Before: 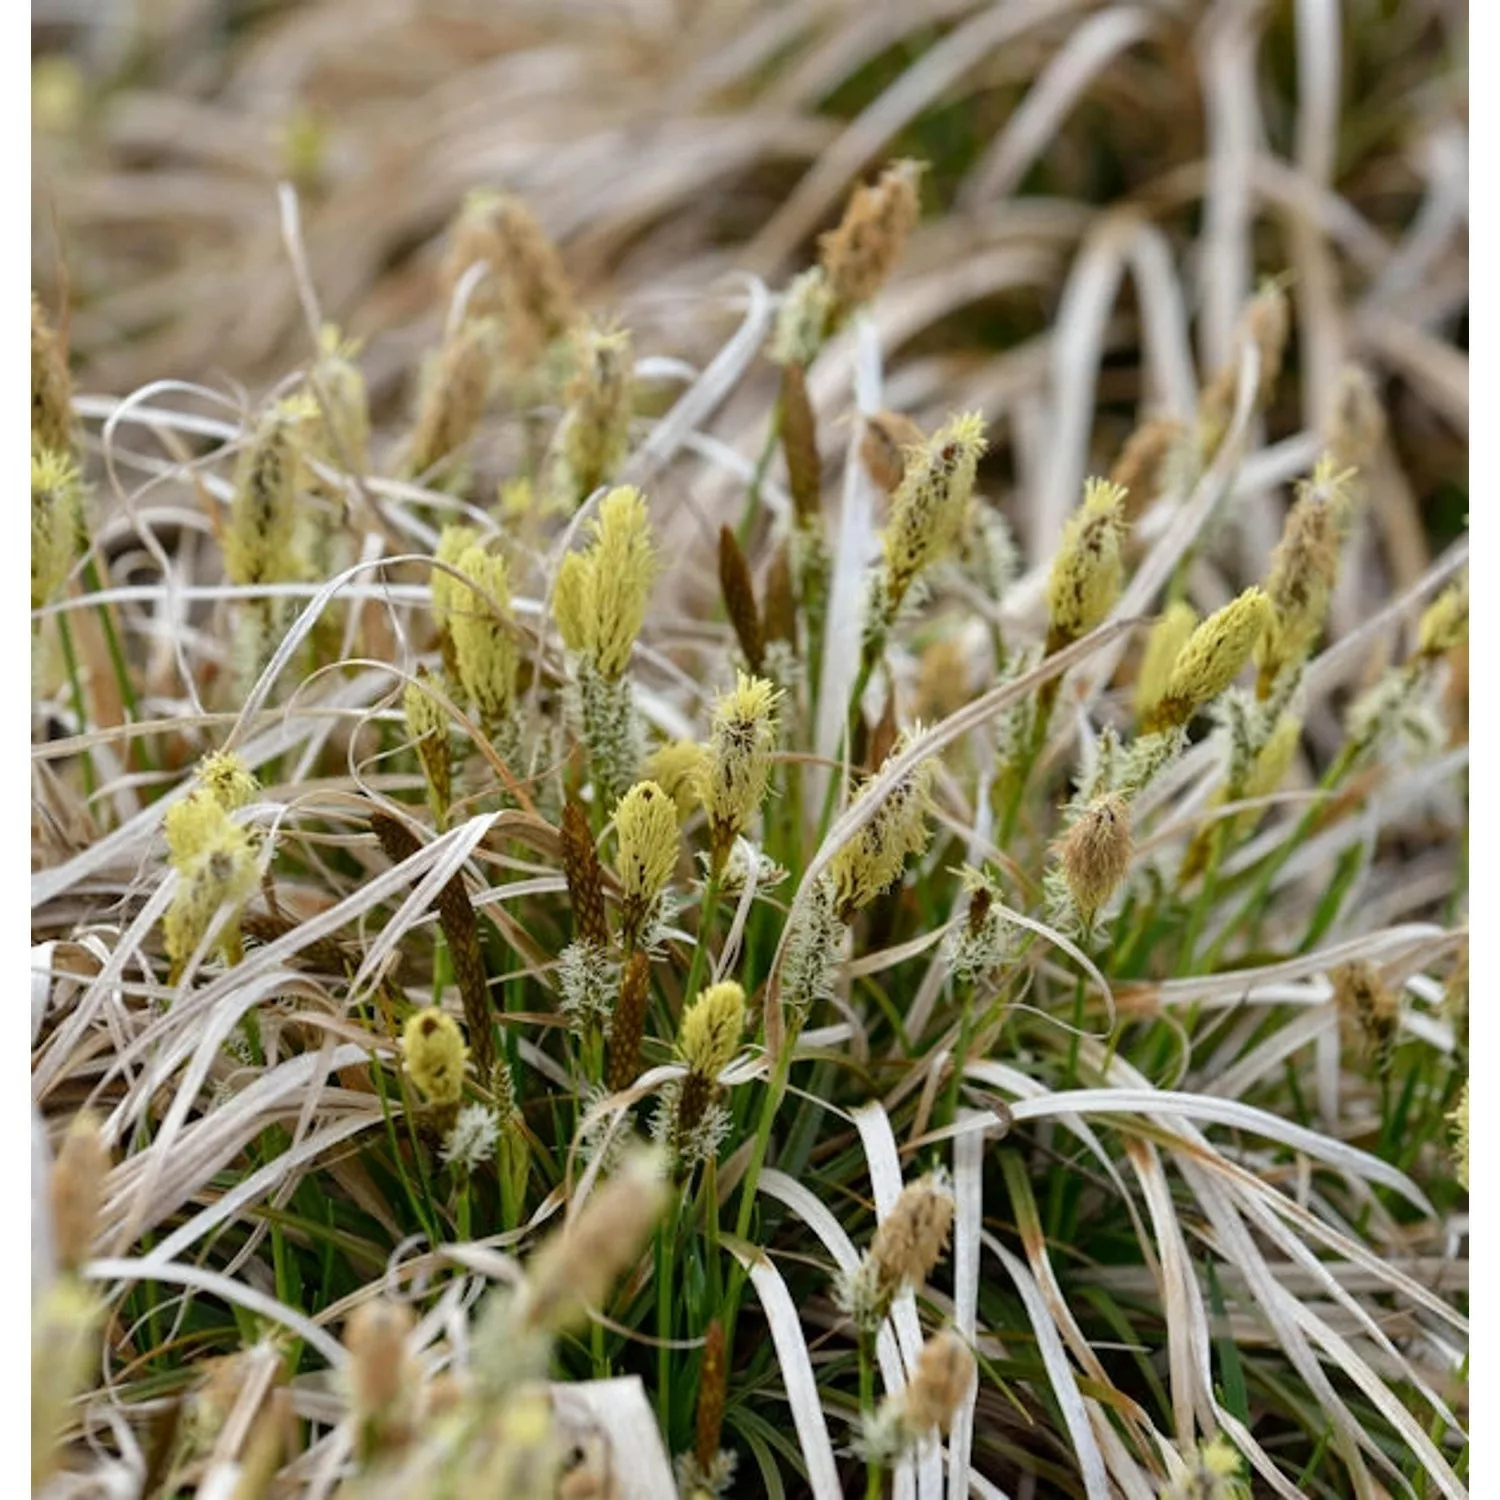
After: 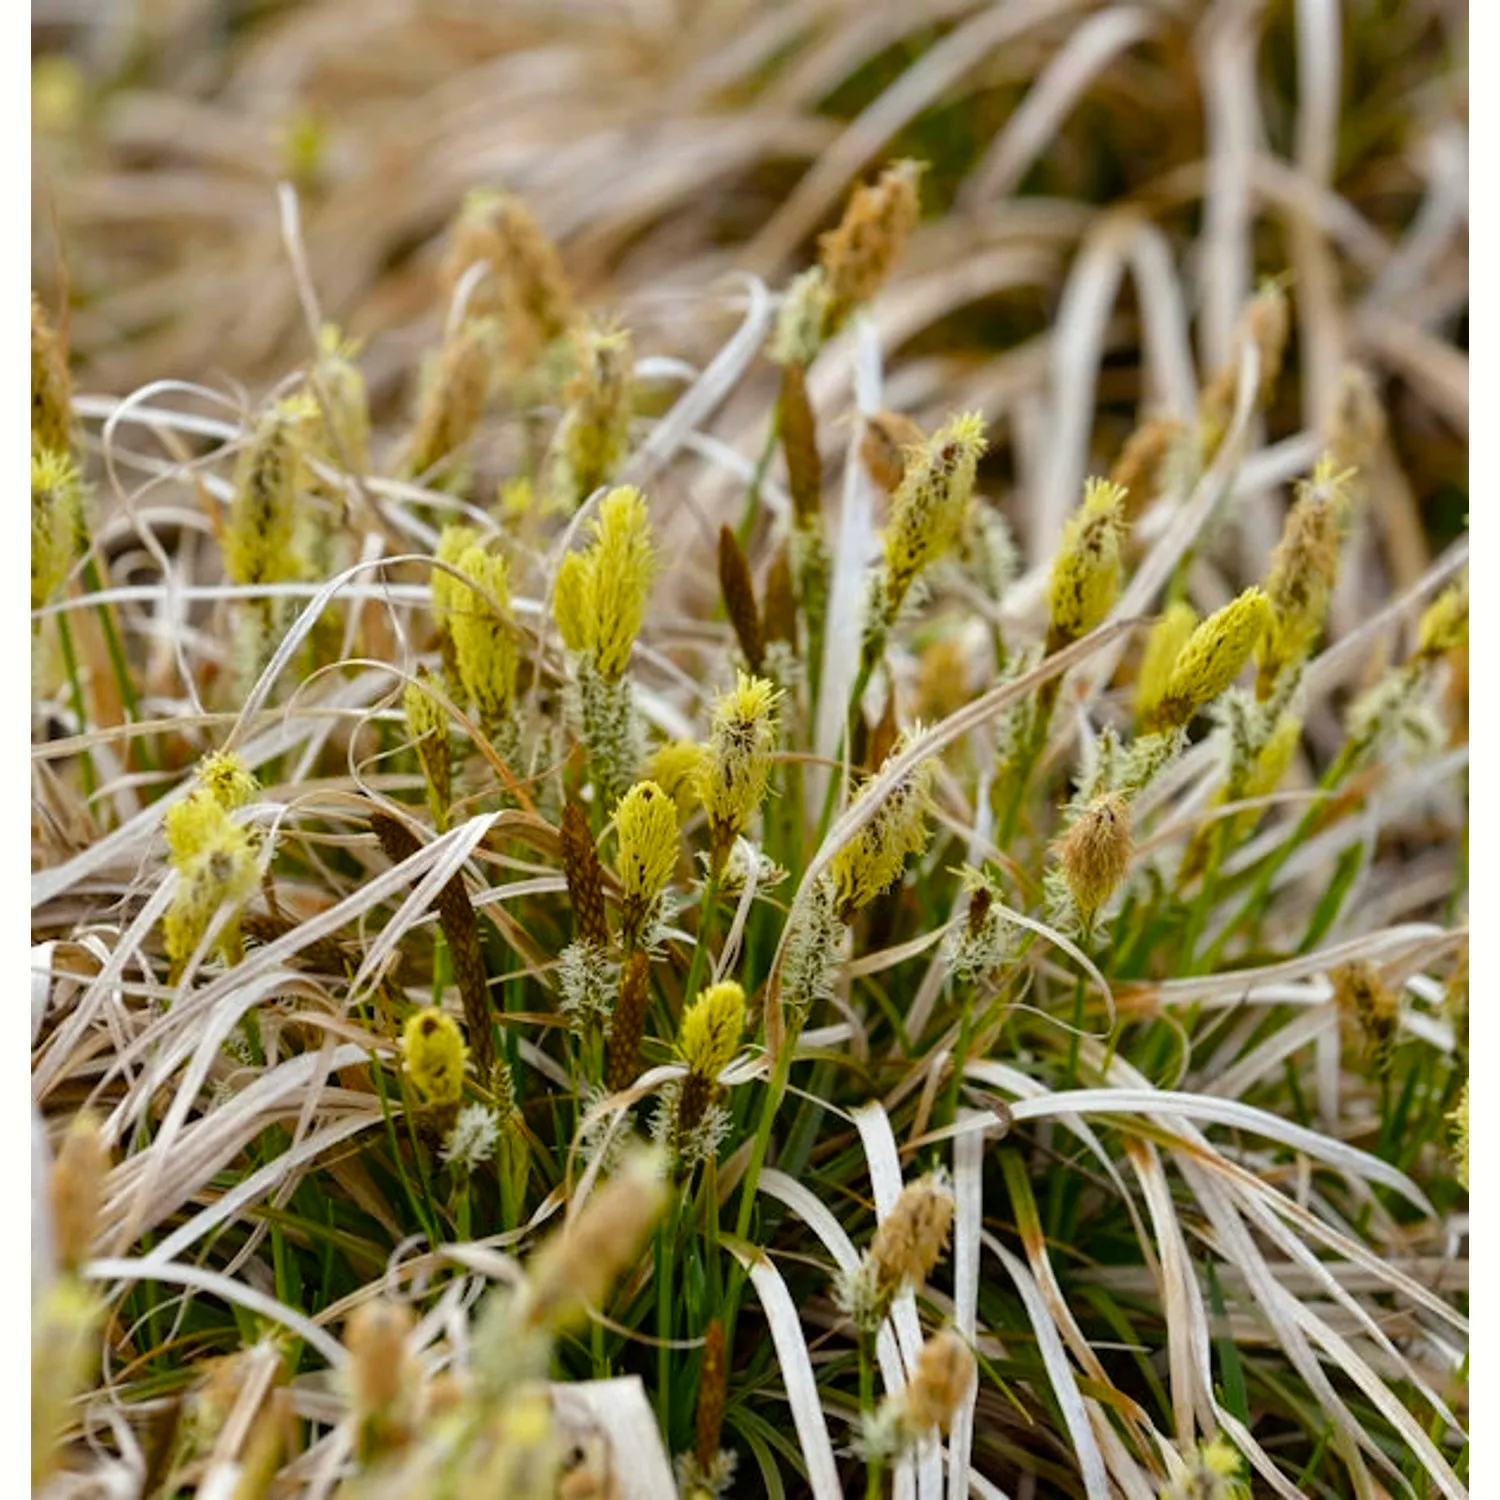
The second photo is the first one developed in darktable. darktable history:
color balance rgb: power › chroma 0.671%, power › hue 60°, perceptual saturation grading › global saturation 29.469%
